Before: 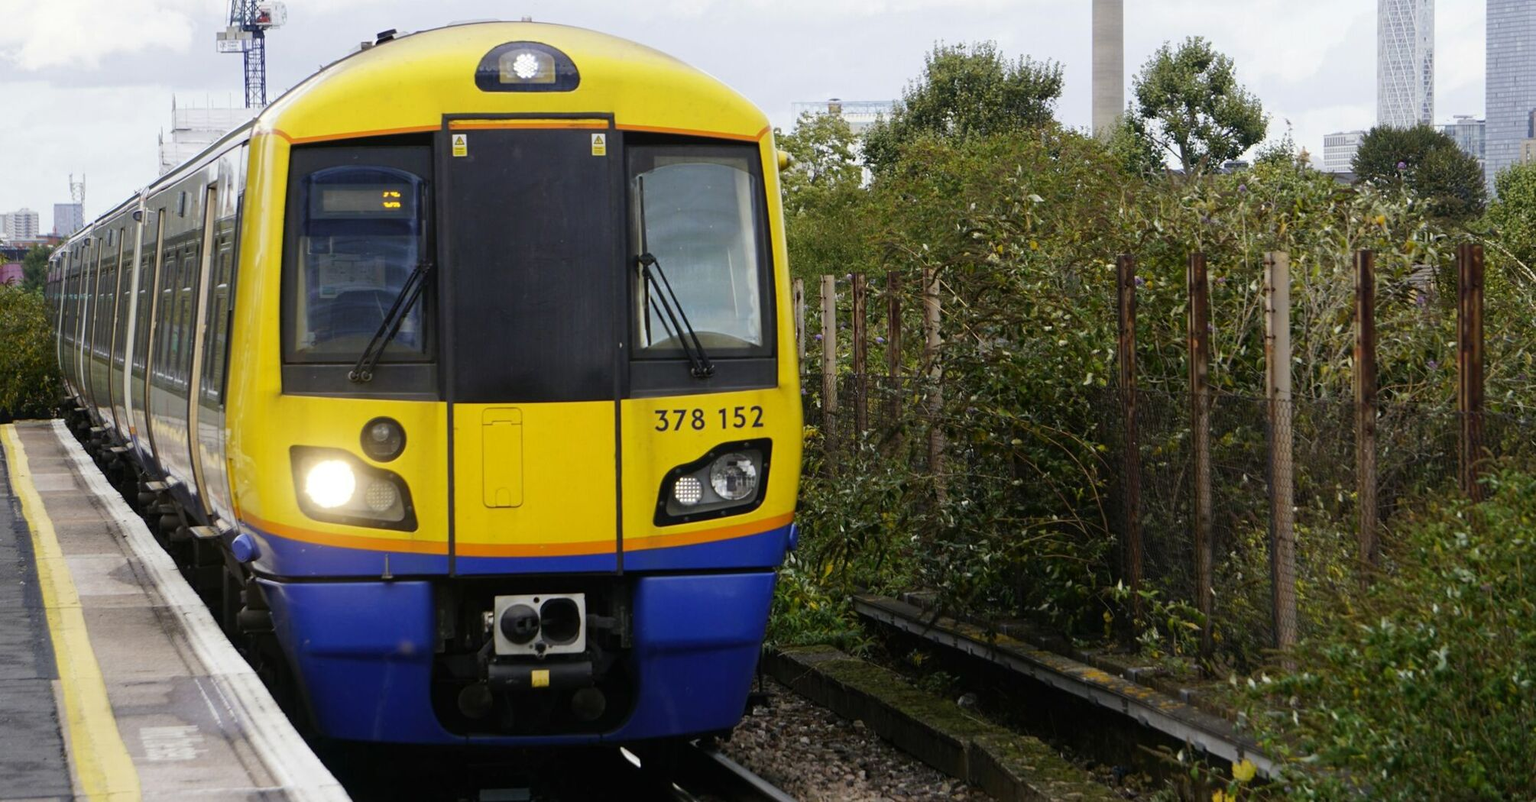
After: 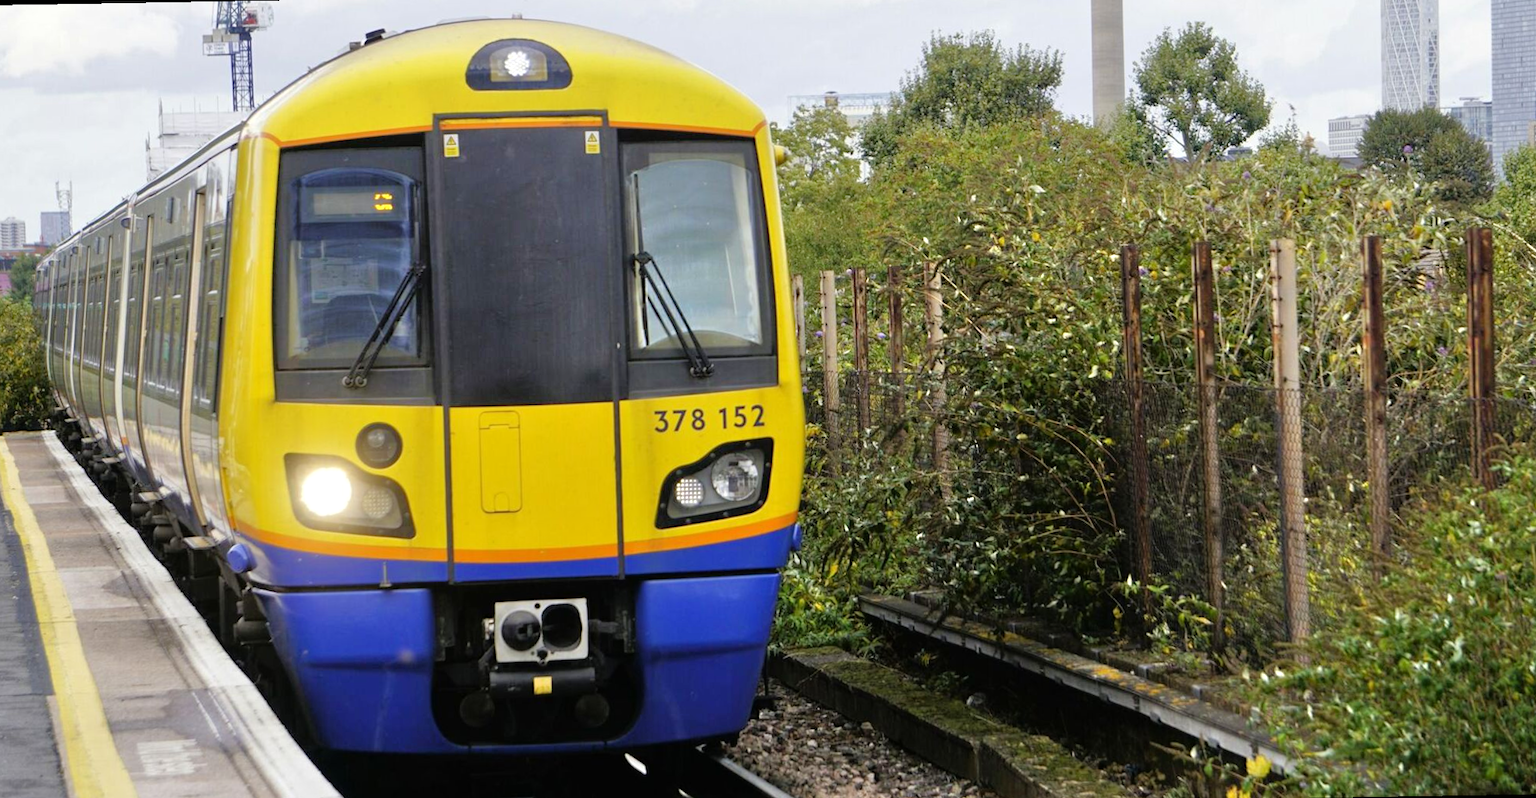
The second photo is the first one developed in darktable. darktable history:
white balance: emerald 1
rotate and perspective: rotation -1°, crop left 0.011, crop right 0.989, crop top 0.025, crop bottom 0.975
tone equalizer: -7 EV 0.15 EV, -6 EV 0.6 EV, -5 EV 1.15 EV, -4 EV 1.33 EV, -3 EV 1.15 EV, -2 EV 0.6 EV, -1 EV 0.15 EV, mask exposure compensation -0.5 EV
